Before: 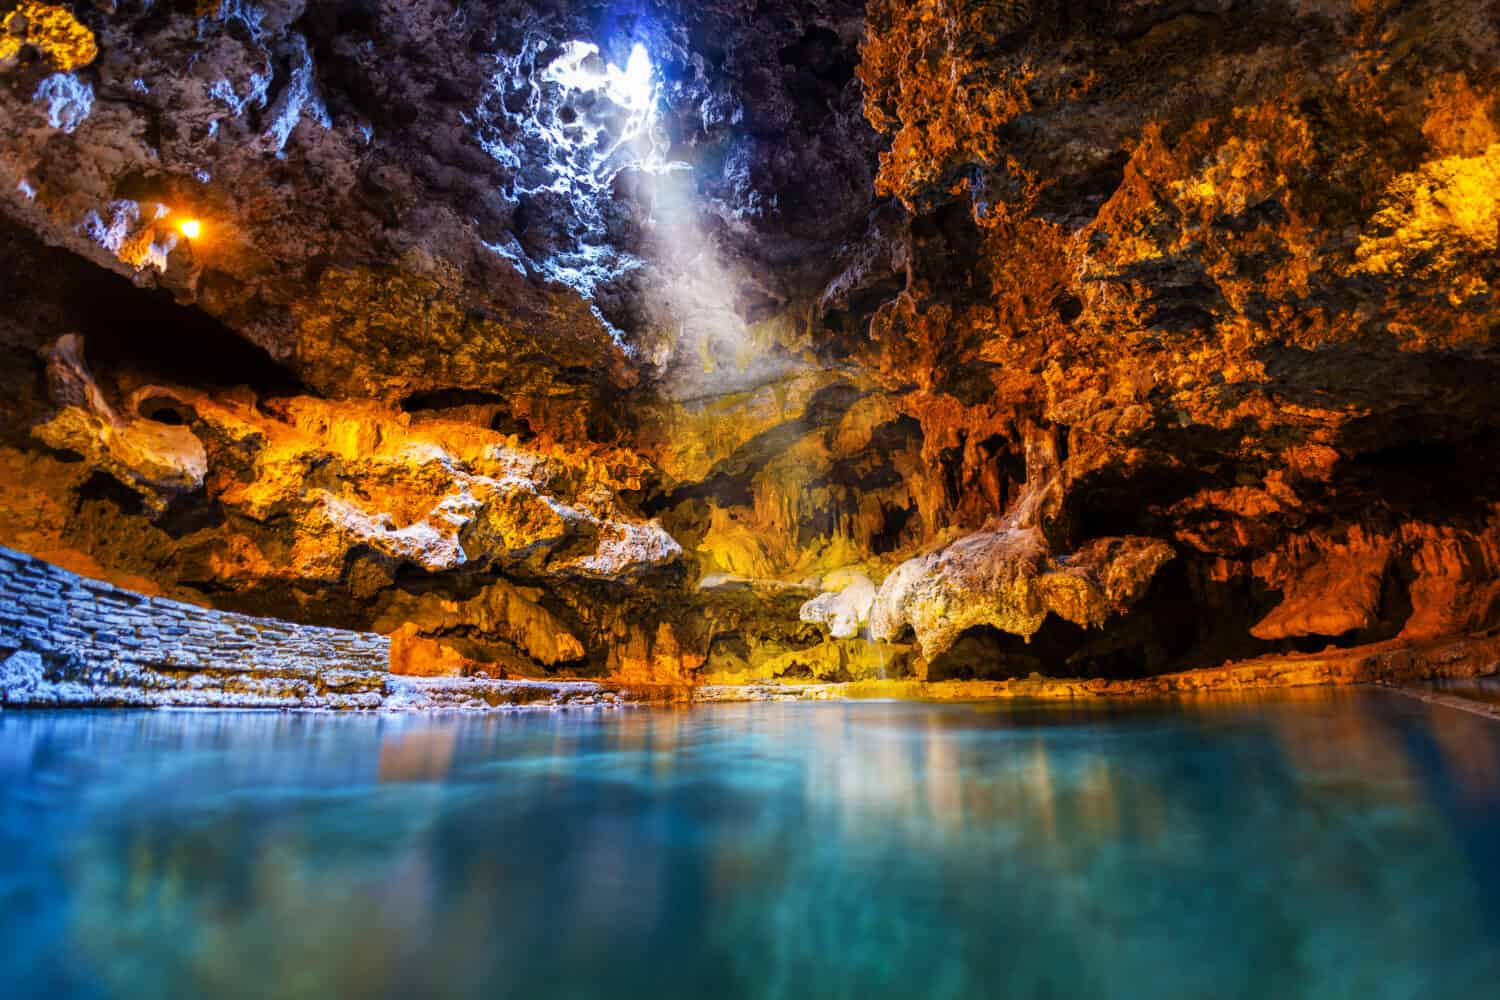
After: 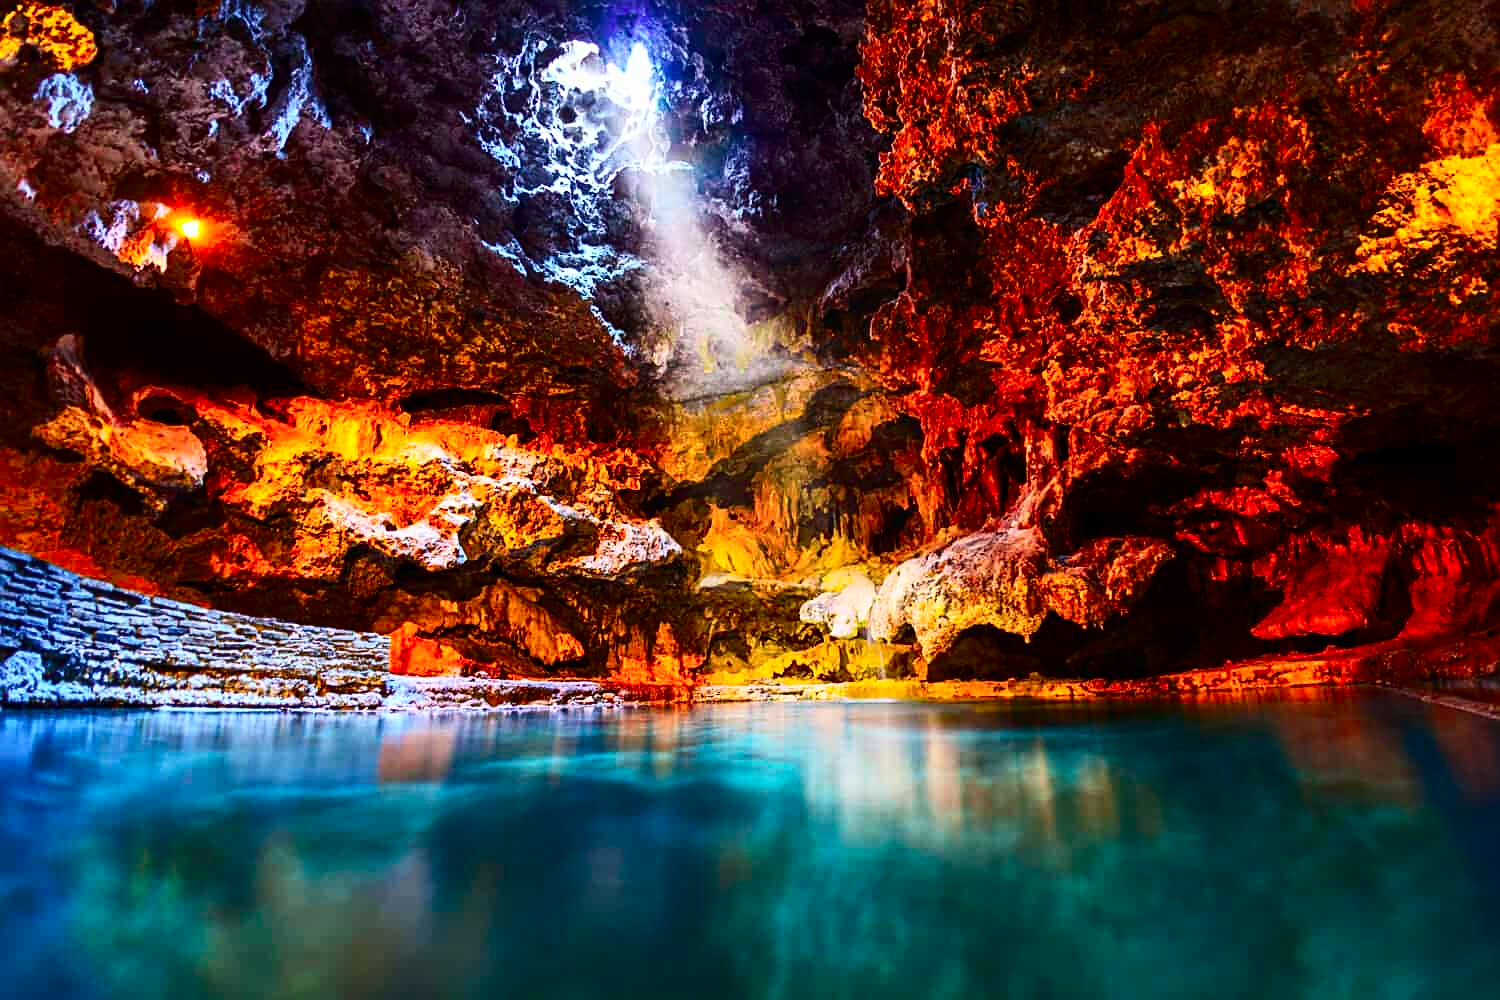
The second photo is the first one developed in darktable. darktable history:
color contrast: green-magenta contrast 1.73, blue-yellow contrast 1.15
contrast brightness saturation: contrast 0.28
sharpen: on, module defaults
